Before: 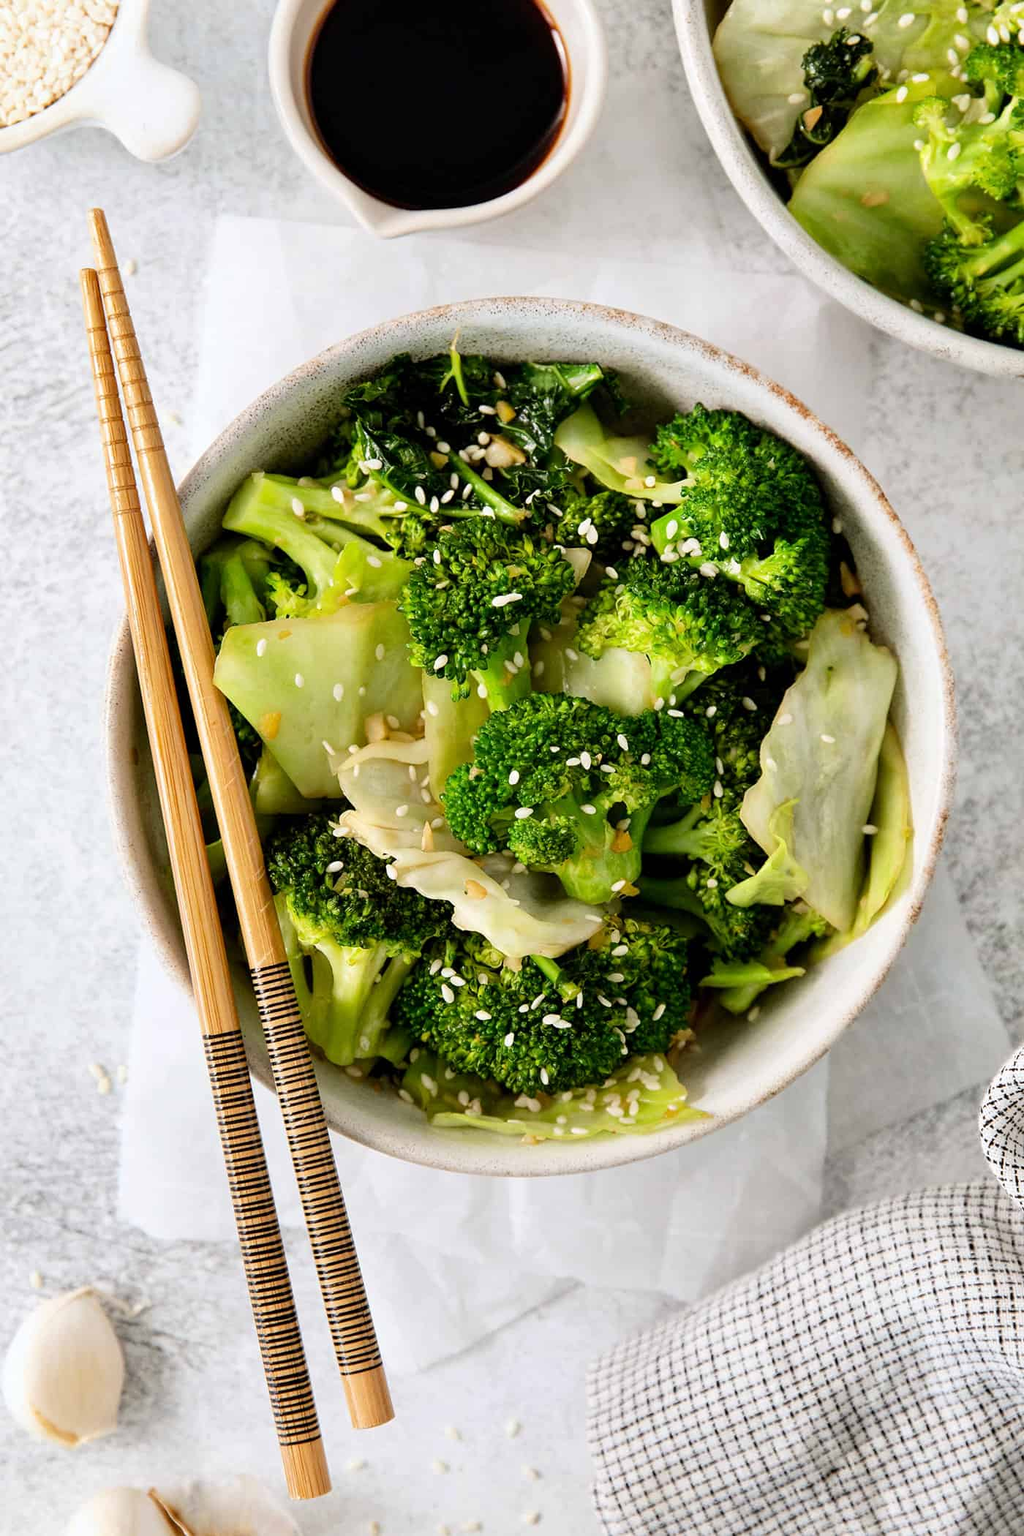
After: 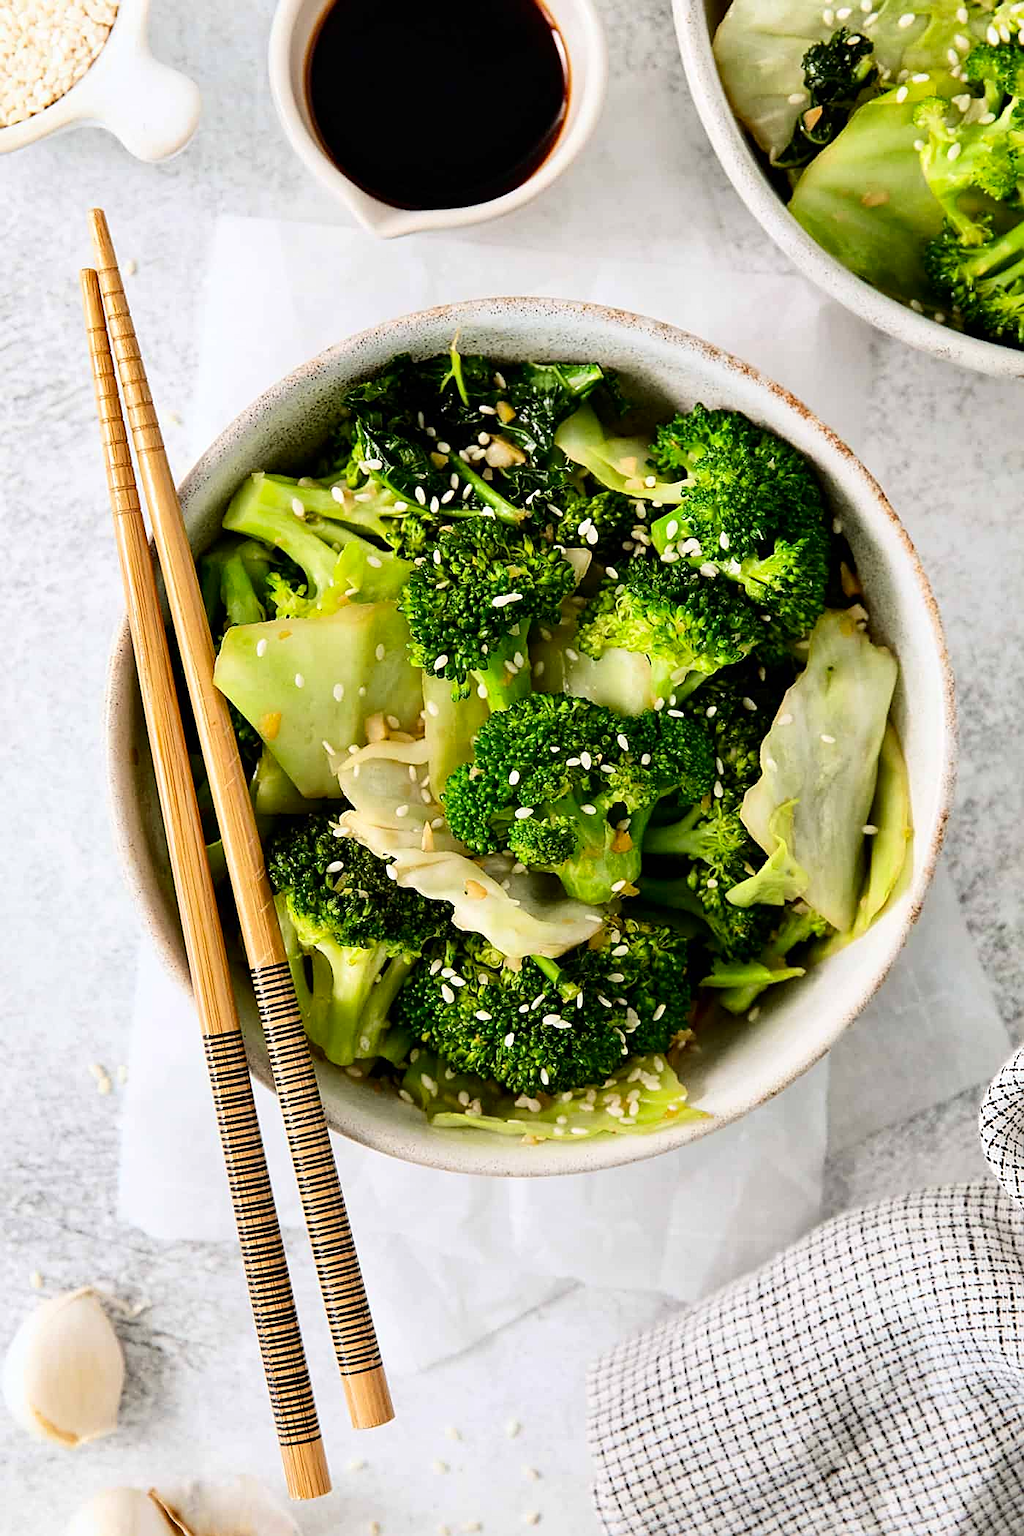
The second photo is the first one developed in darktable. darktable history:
contrast brightness saturation: contrast 0.15, brightness -0.01, saturation 0.1
sharpen: on, module defaults
